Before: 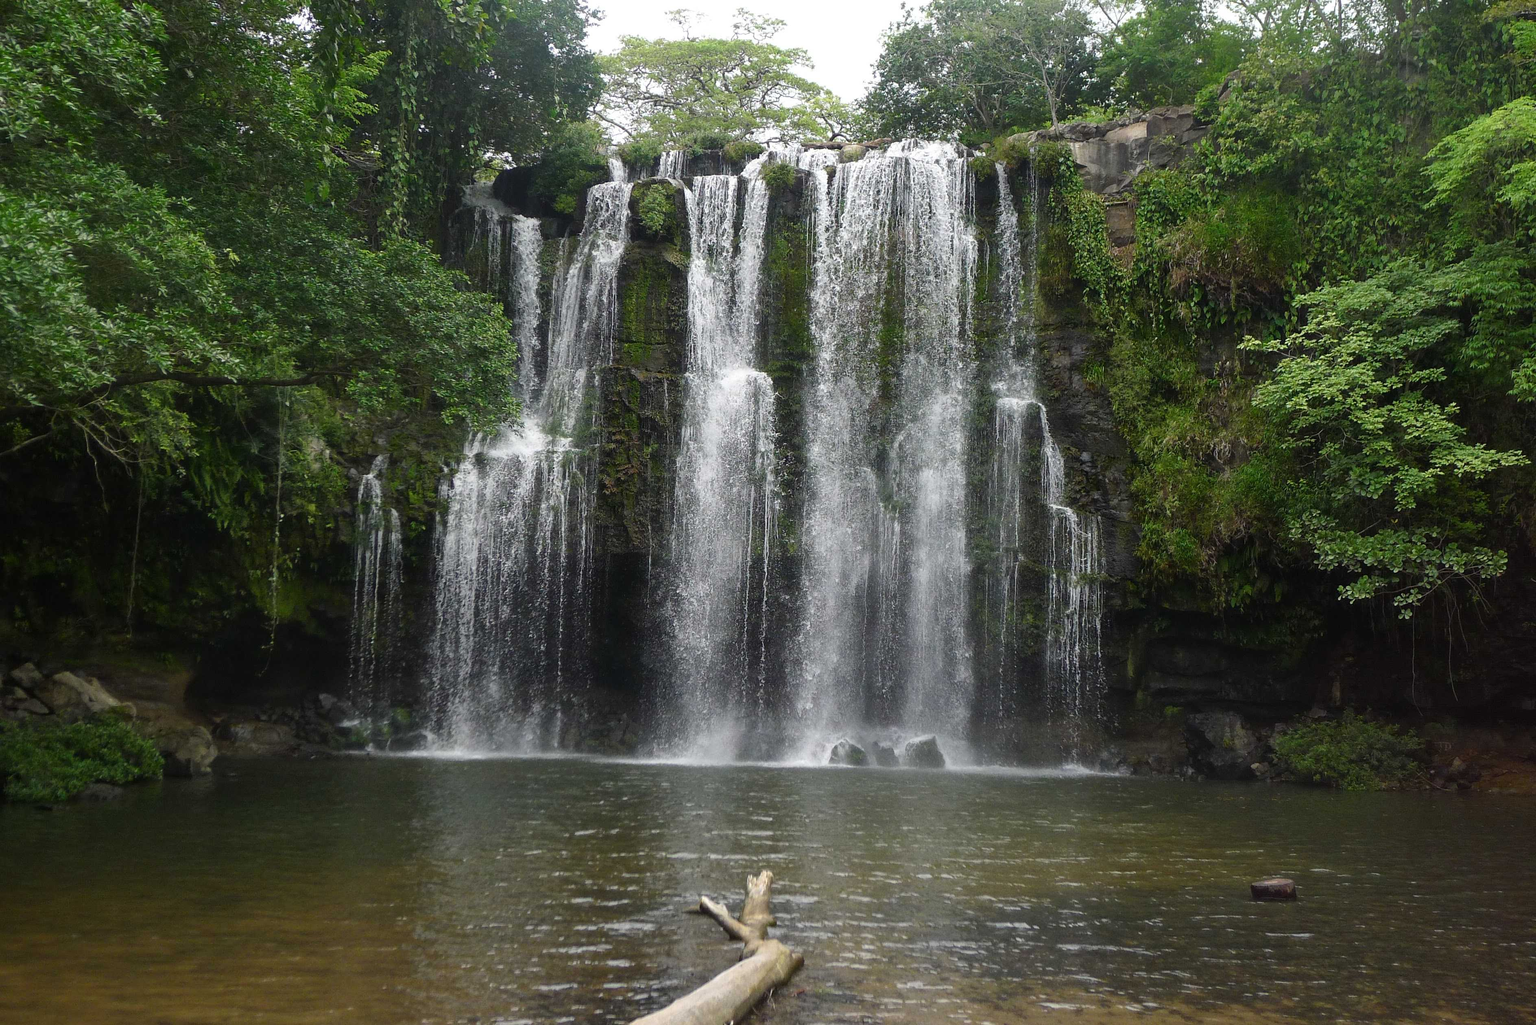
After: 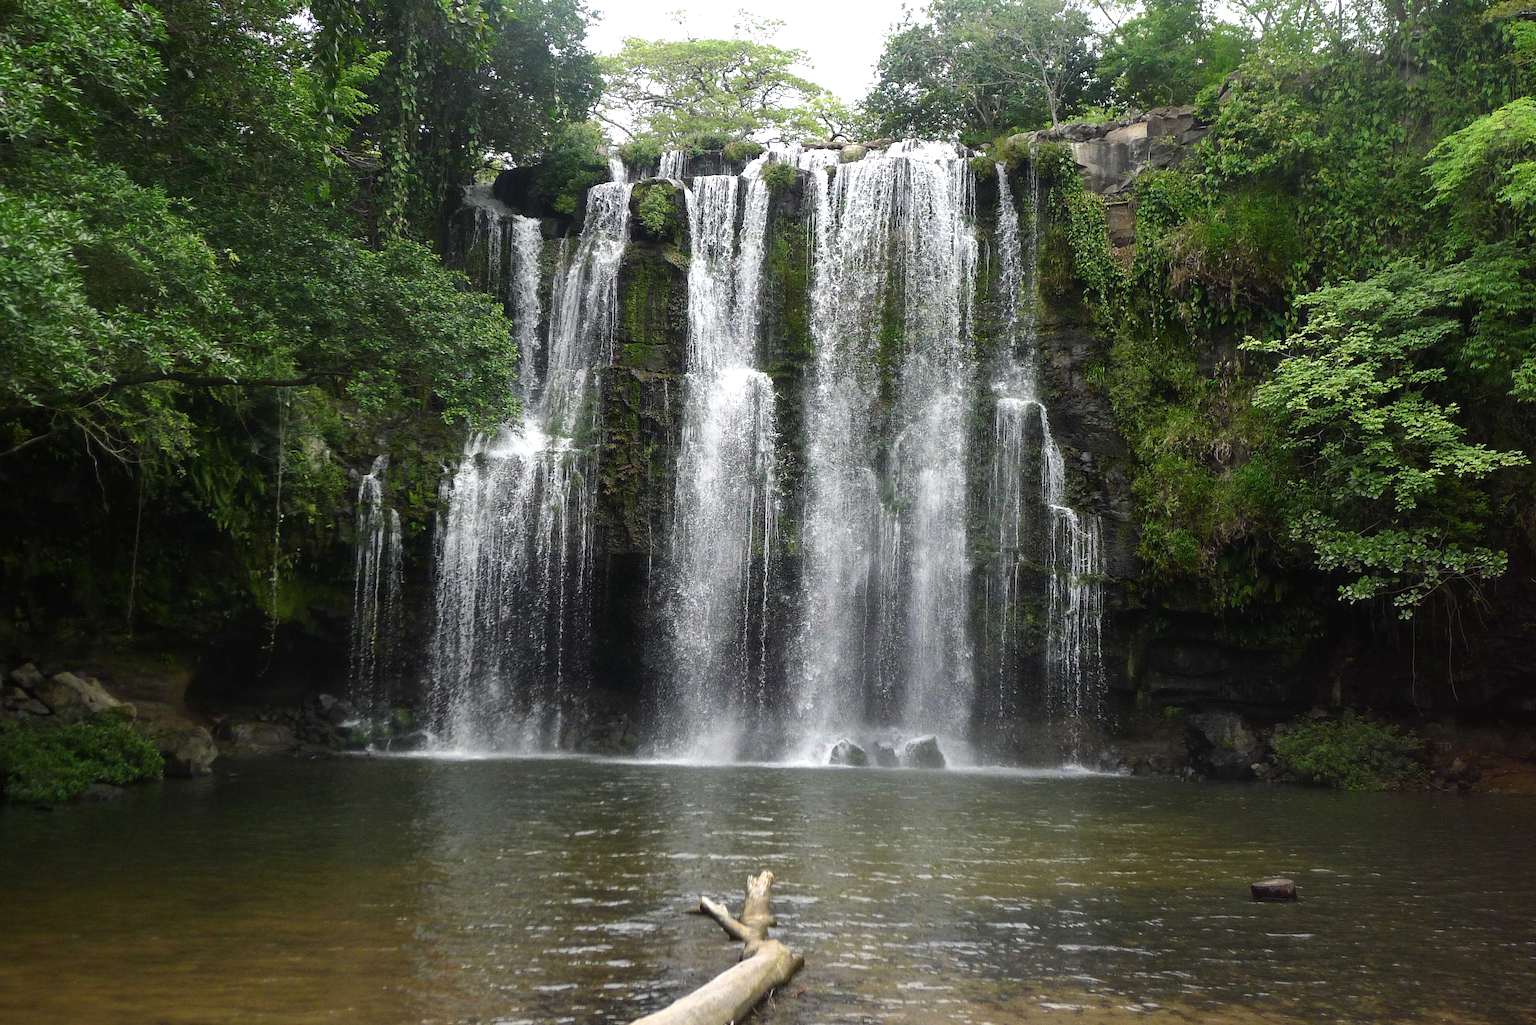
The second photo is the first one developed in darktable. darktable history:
tone equalizer: -8 EV -0.426 EV, -7 EV -0.378 EV, -6 EV -0.318 EV, -5 EV -0.221 EV, -3 EV 0.233 EV, -2 EV 0.342 EV, -1 EV 0.37 EV, +0 EV 0.433 EV, mask exposure compensation -0.498 EV
